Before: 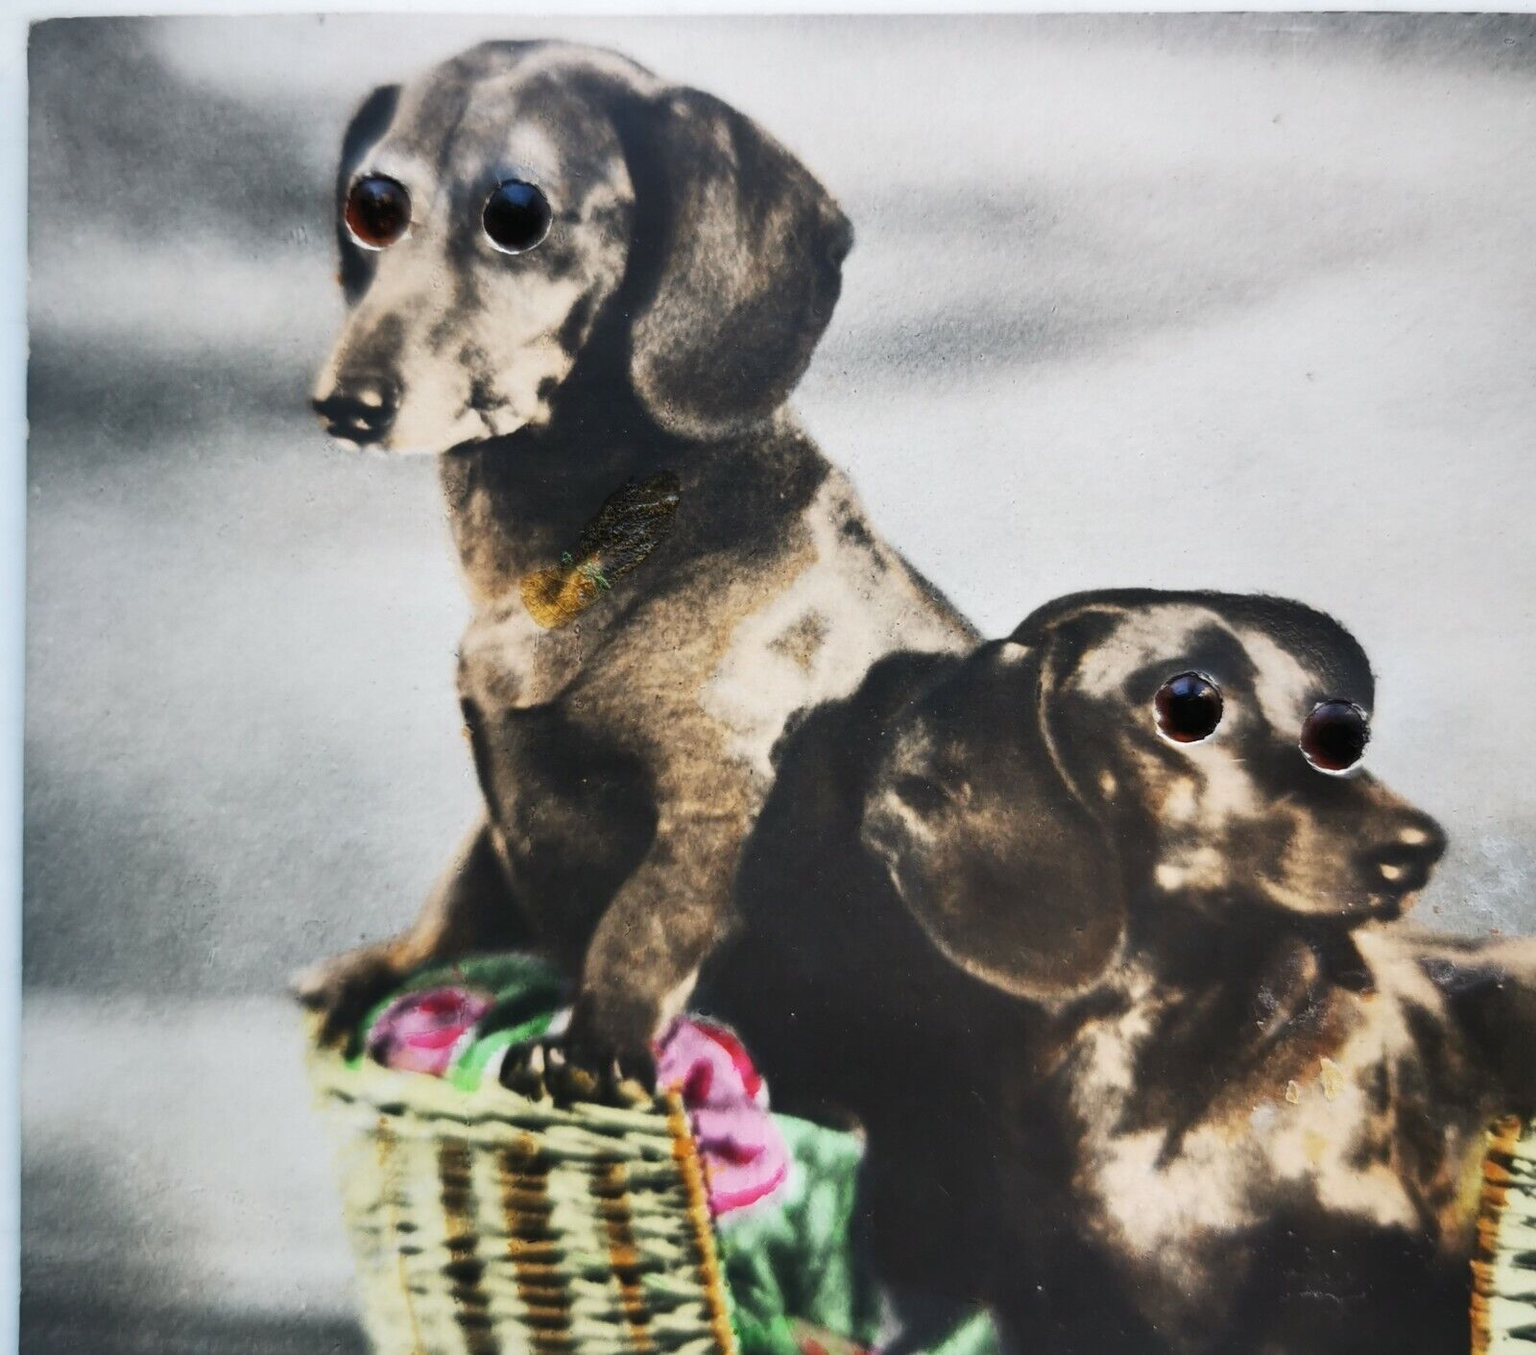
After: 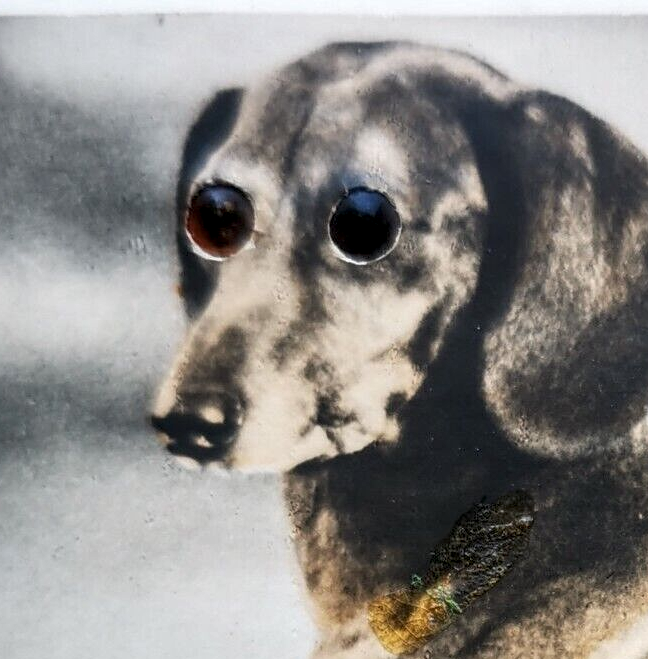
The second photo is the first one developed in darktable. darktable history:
crop and rotate: left 10.932%, top 0.056%, right 48.568%, bottom 53.212%
sharpen: amount 0.213
local contrast: detail 139%
